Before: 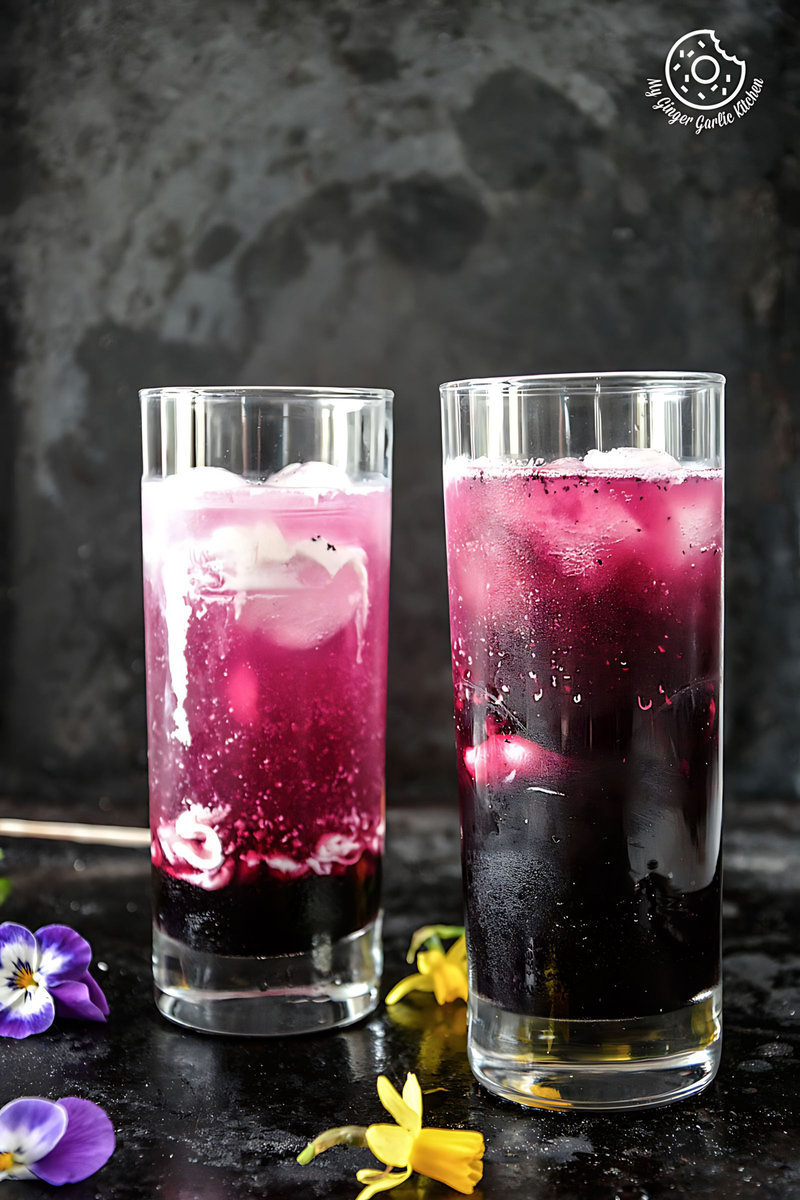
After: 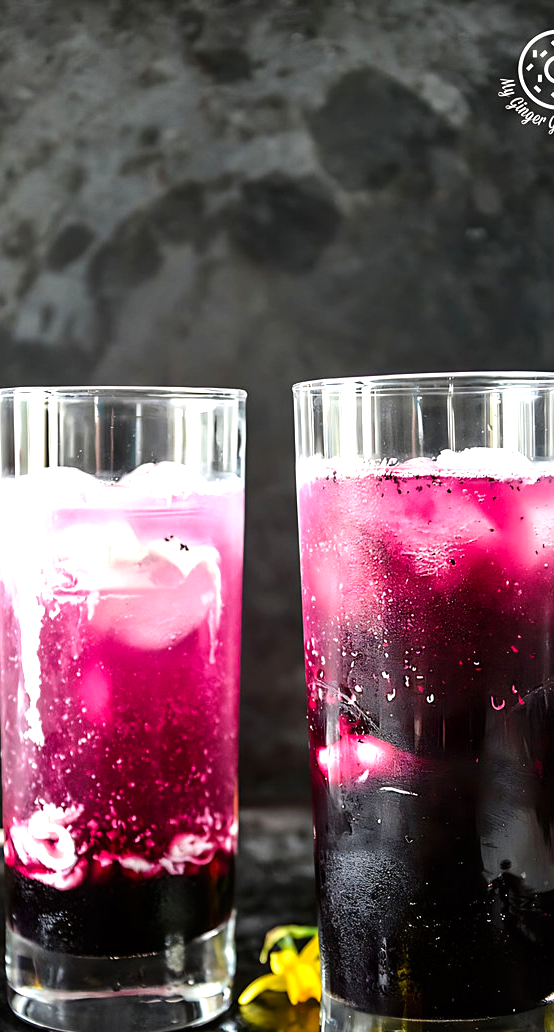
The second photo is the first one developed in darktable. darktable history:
crop: left 18.479%, right 12.2%, bottom 13.971%
exposure: exposure 0.2 EV, compensate highlight preservation false
contrast brightness saturation: contrast 0.04, saturation 0.16
tone equalizer: -8 EV -0.417 EV, -7 EV -0.389 EV, -6 EV -0.333 EV, -5 EV -0.222 EV, -3 EV 0.222 EV, -2 EV 0.333 EV, -1 EV 0.389 EV, +0 EV 0.417 EV, edges refinement/feathering 500, mask exposure compensation -1.57 EV, preserve details no
